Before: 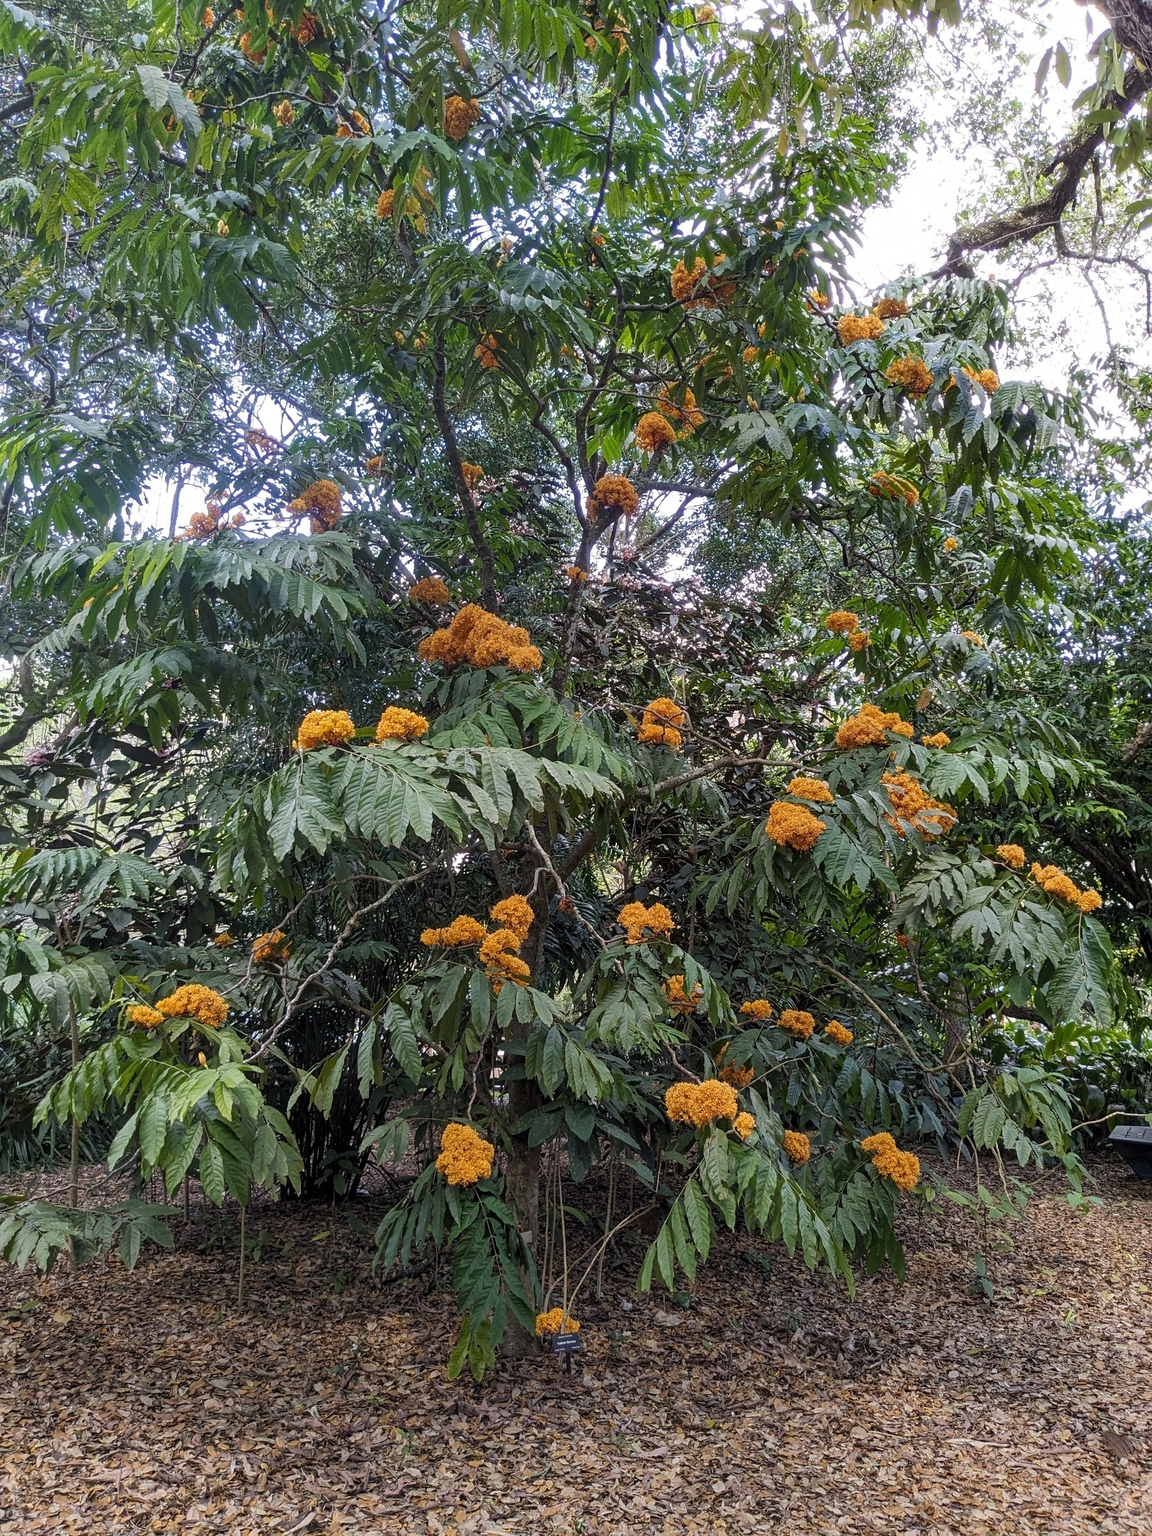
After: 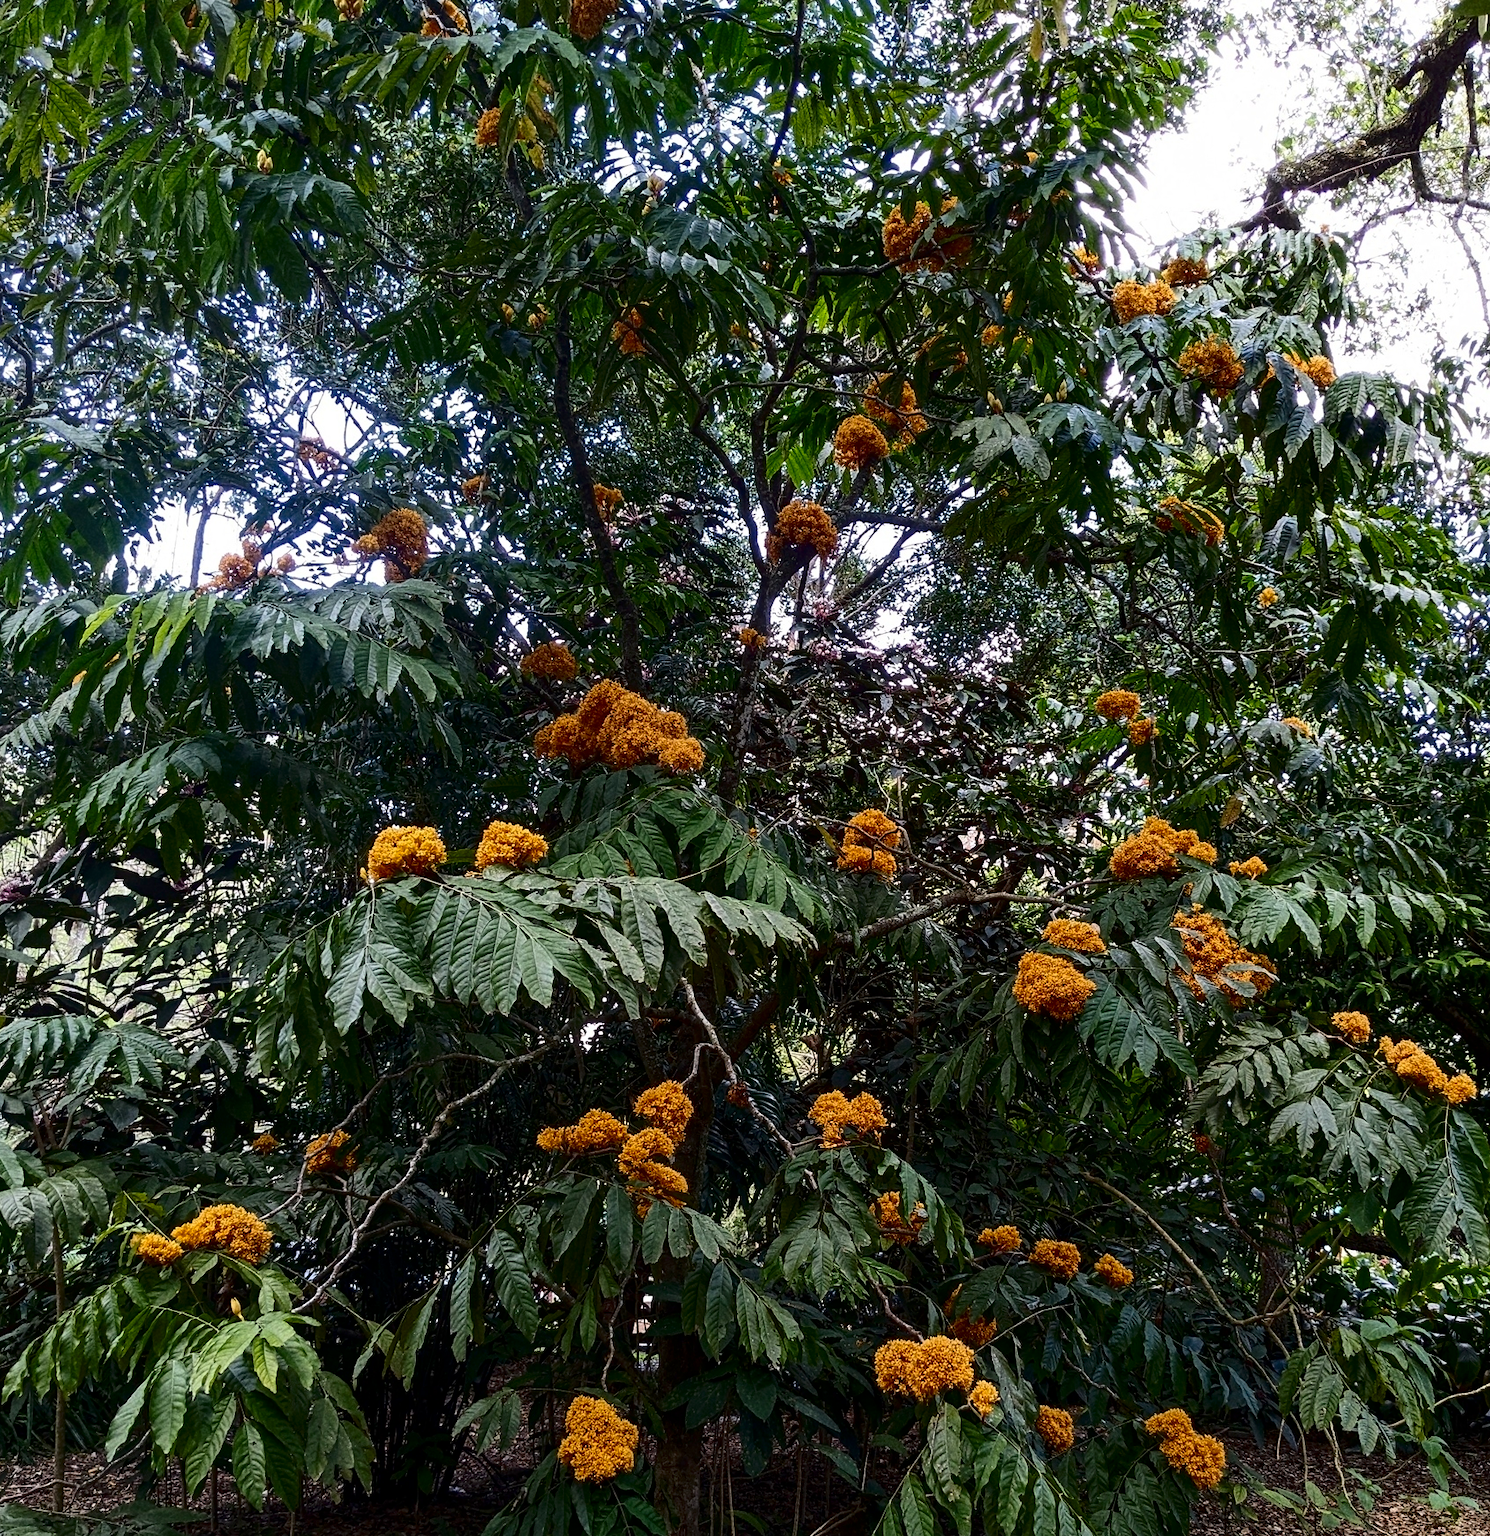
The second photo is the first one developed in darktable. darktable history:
crop: left 2.737%, top 7.287%, right 3.421%, bottom 20.179%
contrast brightness saturation: contrast 0.24, brightness -0.24, saturation 0.14
grain: coarseness 22.88 ISO
